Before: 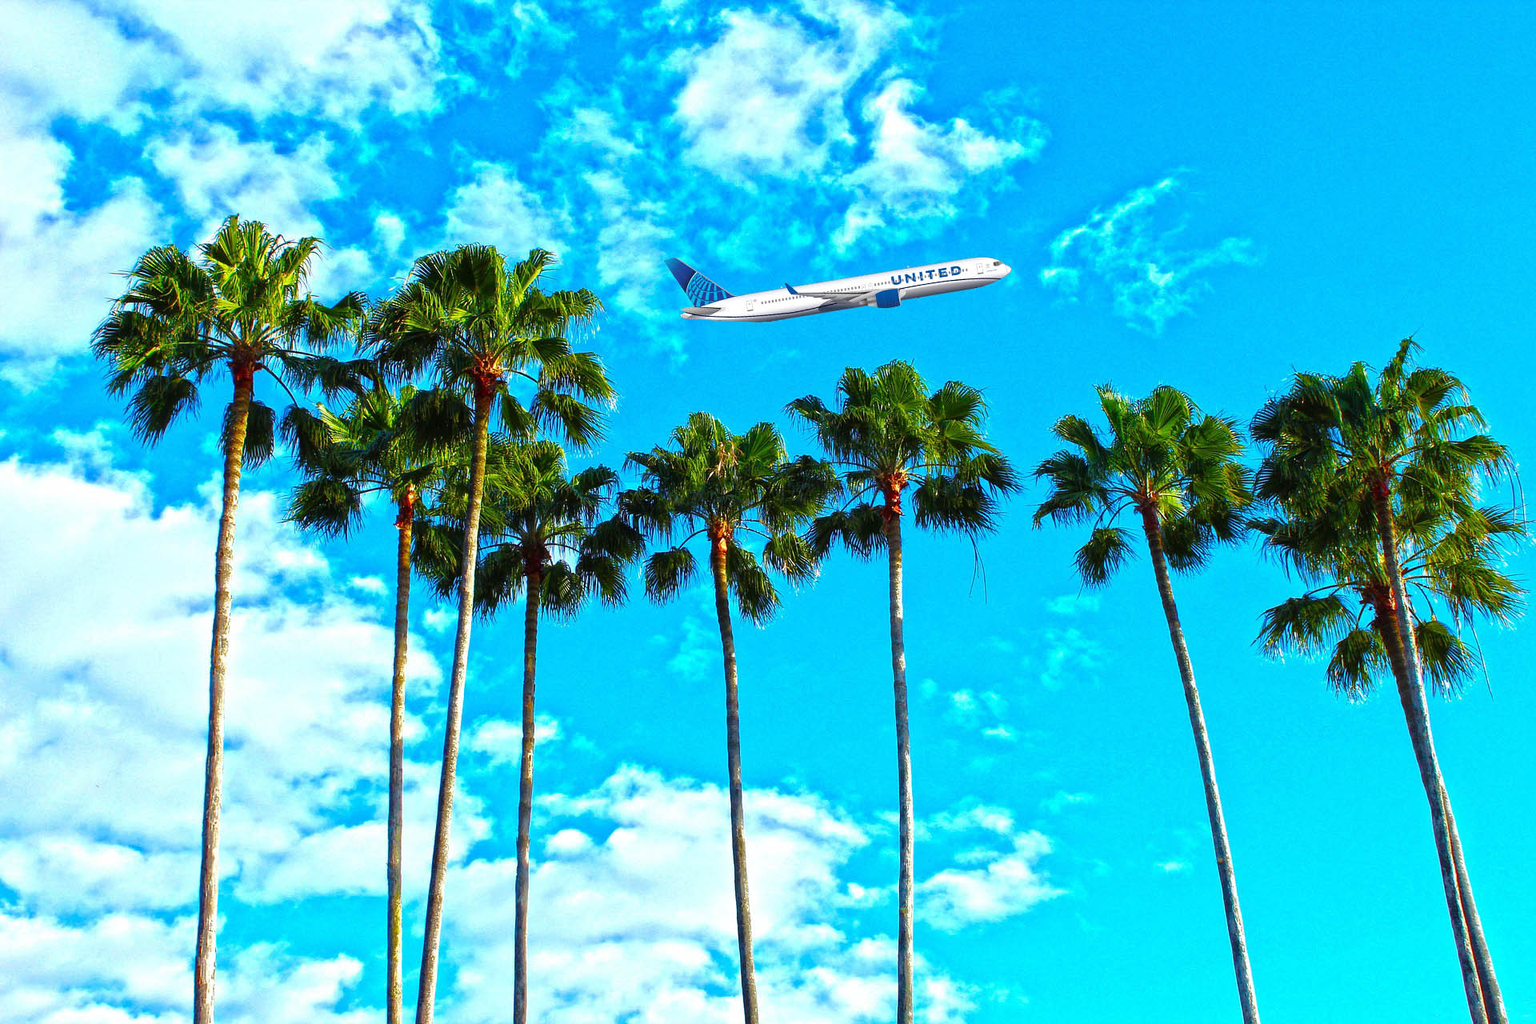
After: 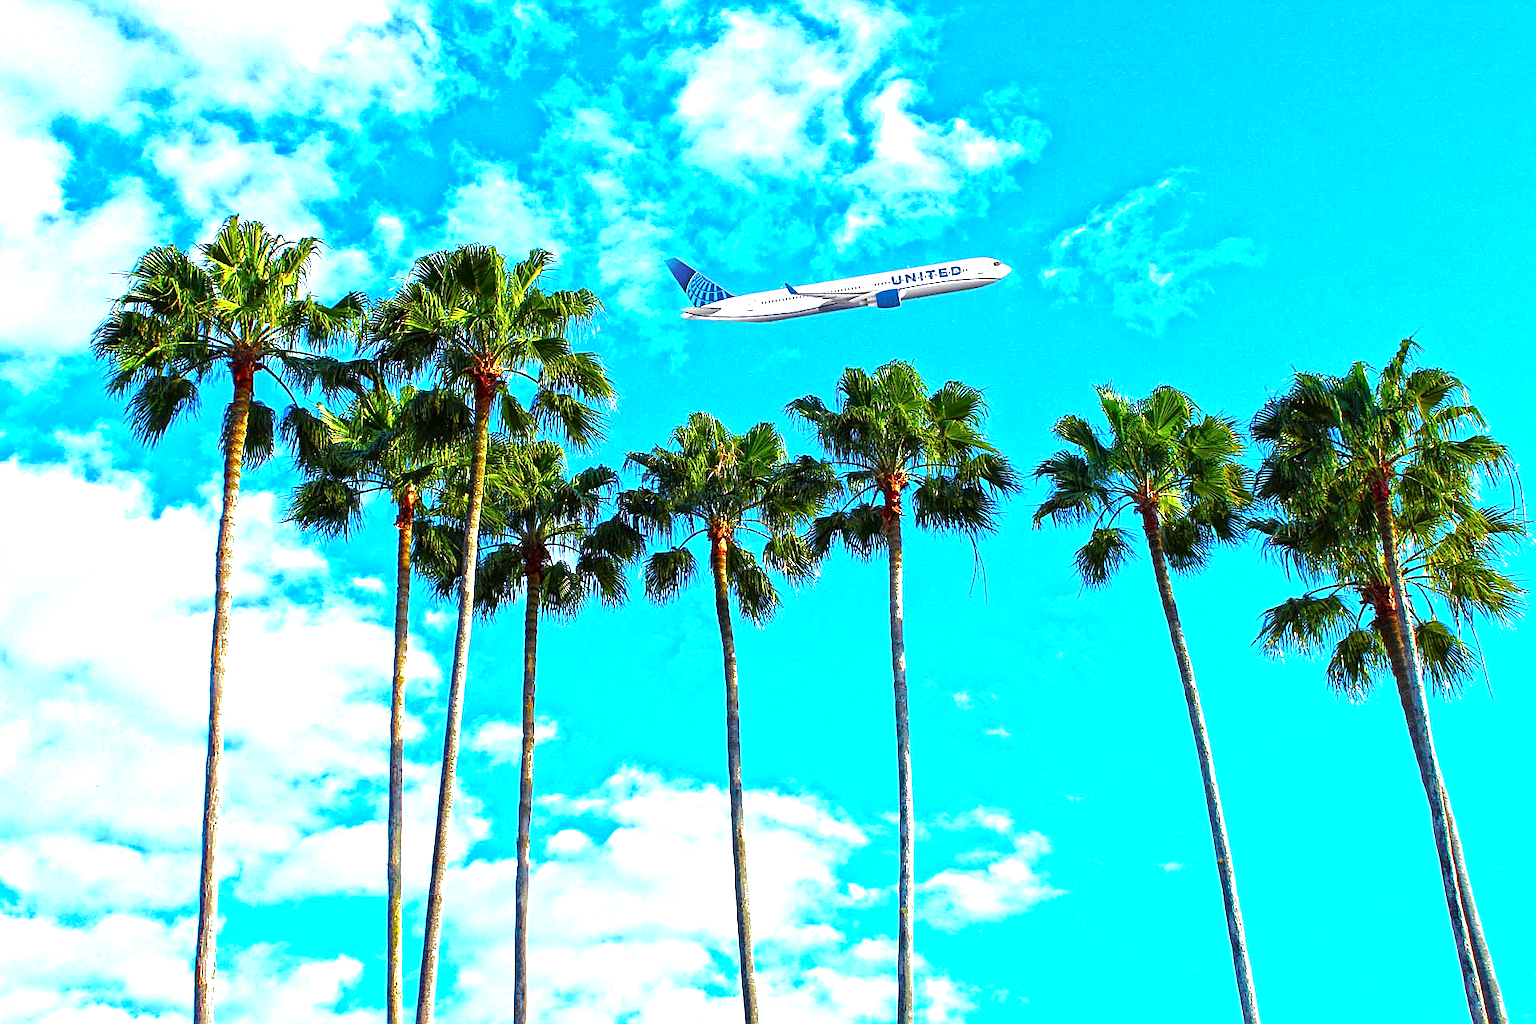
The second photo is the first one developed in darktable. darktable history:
exposure: black level correction 0.002, exposure 0.675 EV, compensate highlight preservation false
sharpen: on, module defaults
